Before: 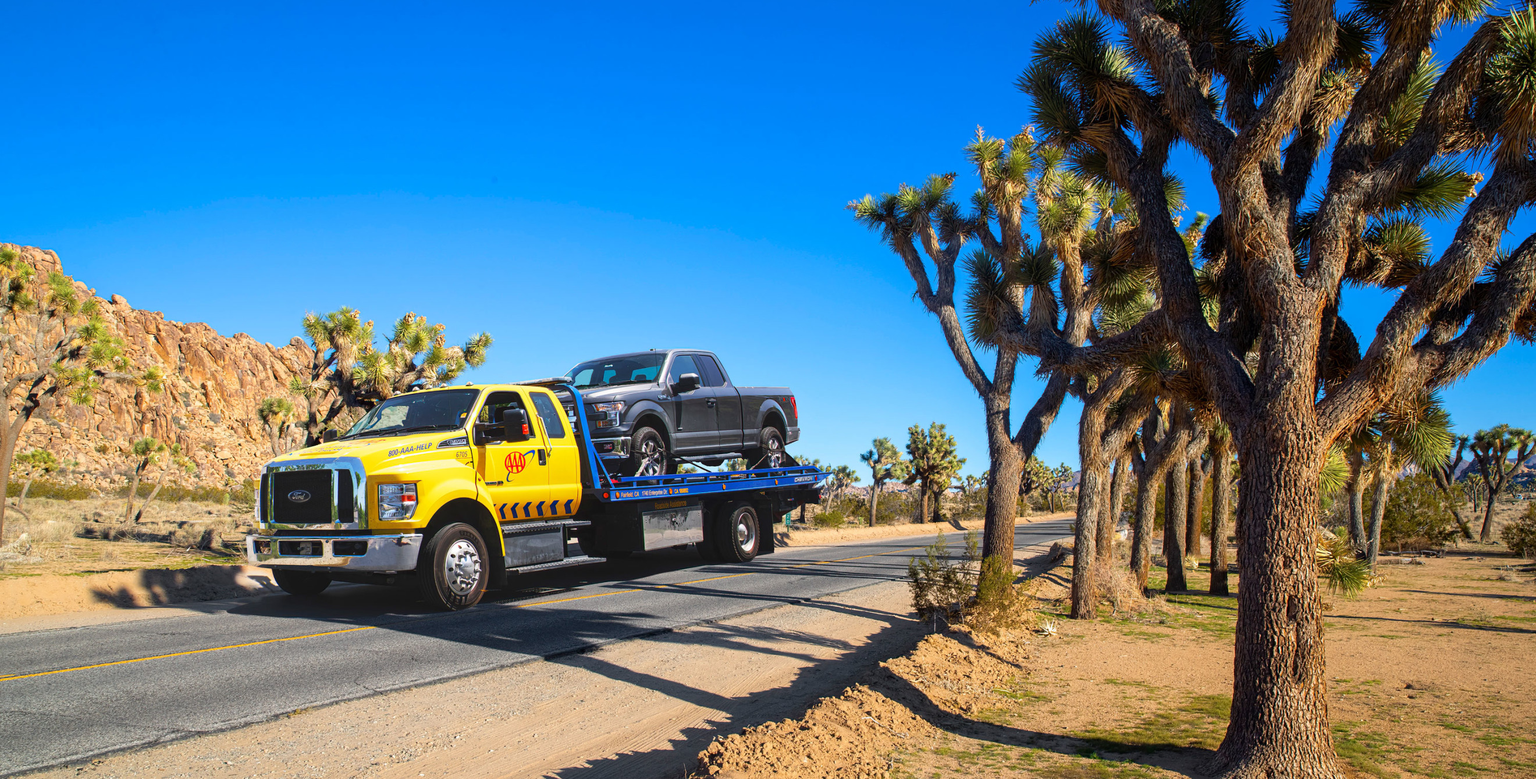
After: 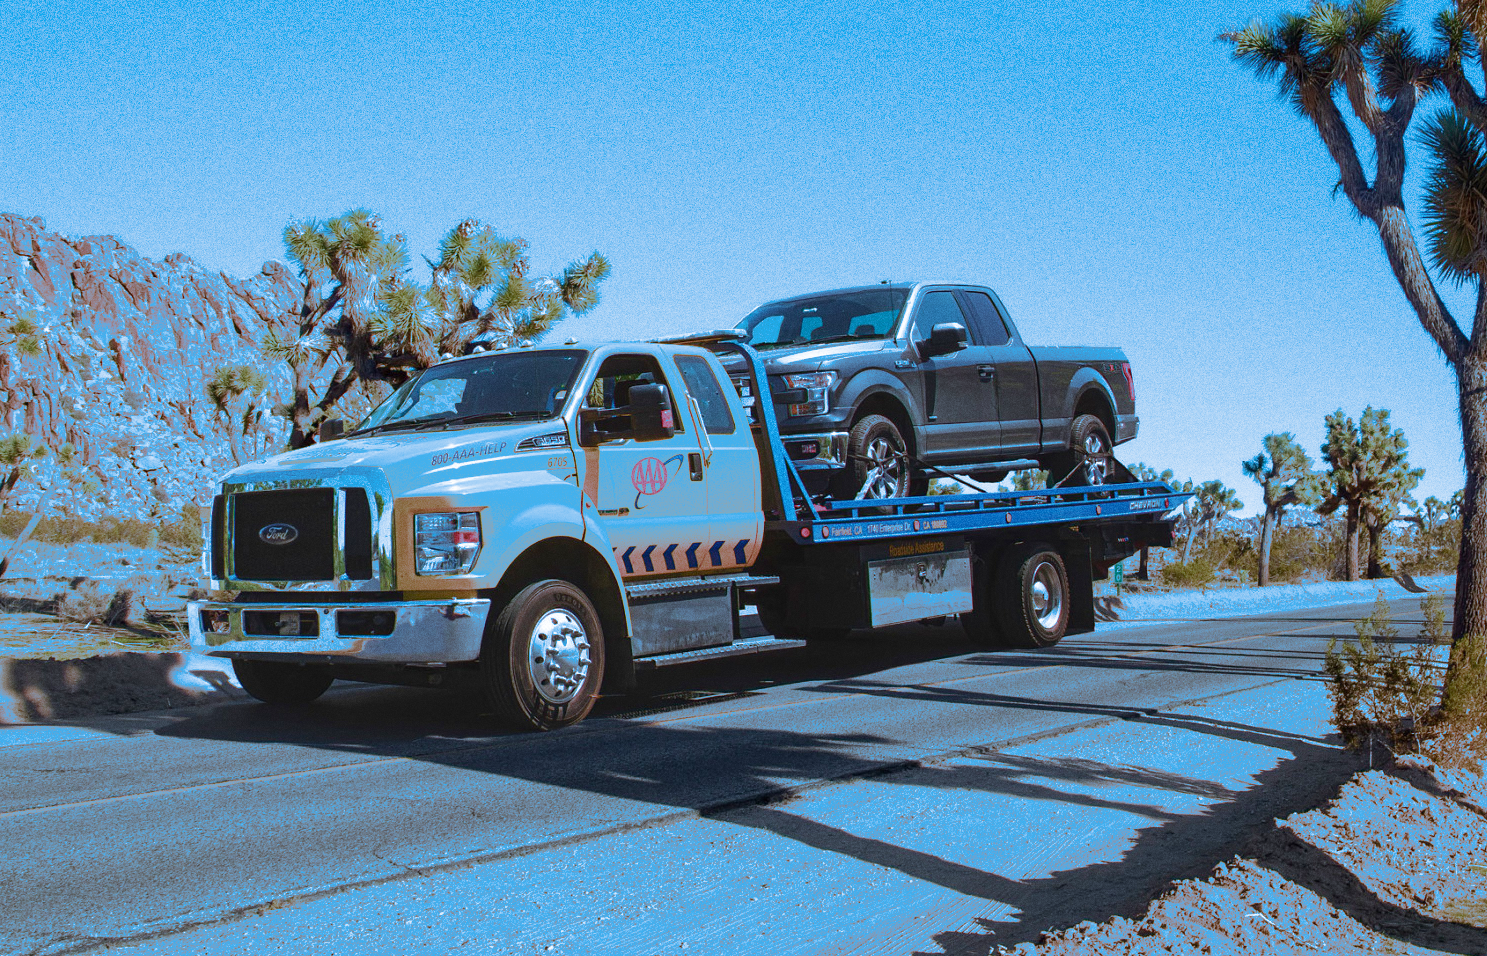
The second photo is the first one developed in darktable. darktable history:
crop: left 8.966%, top 23.852%, right 34.699%, bottom 4.703%
velvia: on, module defaults
split-toning: shadows › hue 220°, shadows › saturation 0.64, highlights › hue 220°, highlights › saturation 0.64, balance 0, compress 5.22%
grain: coarseness 0.09 ISO
